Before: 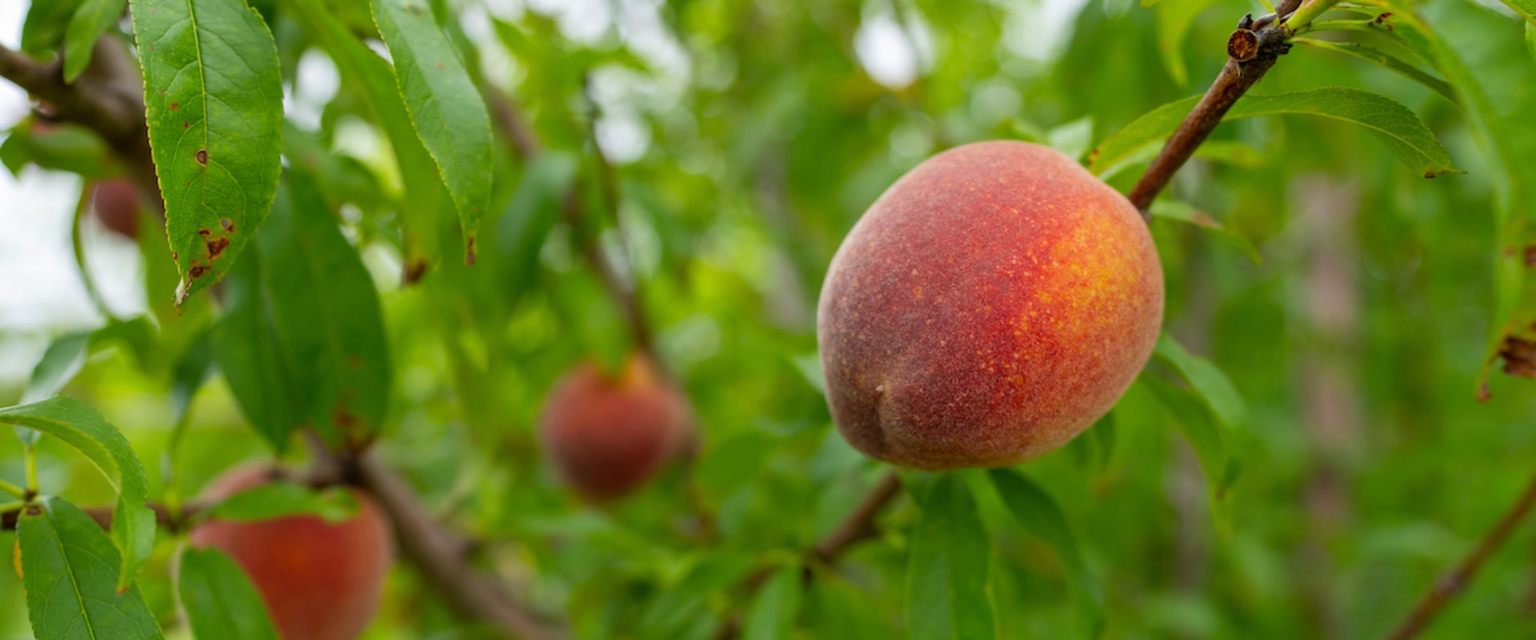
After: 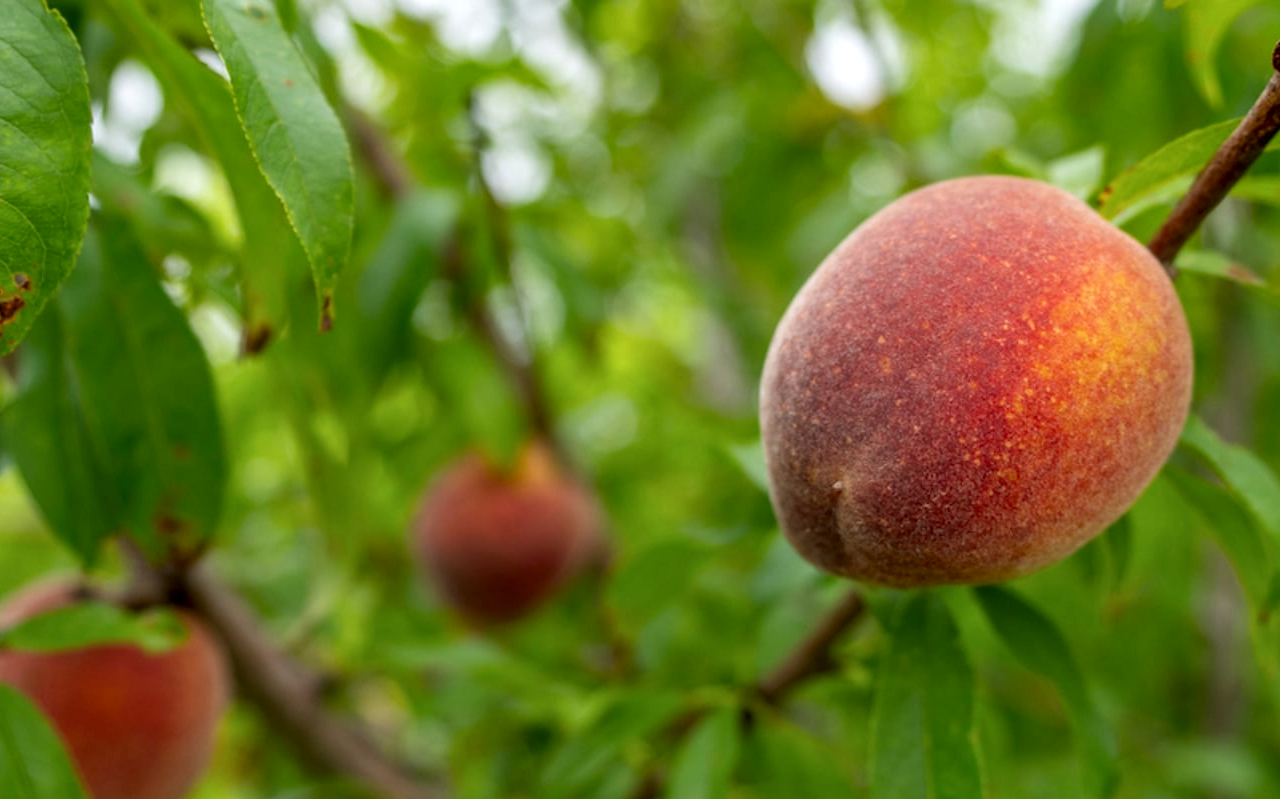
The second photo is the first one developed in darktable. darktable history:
crop and rotate: left 13.664%, right 19.624%
local contrast: detail 130%
